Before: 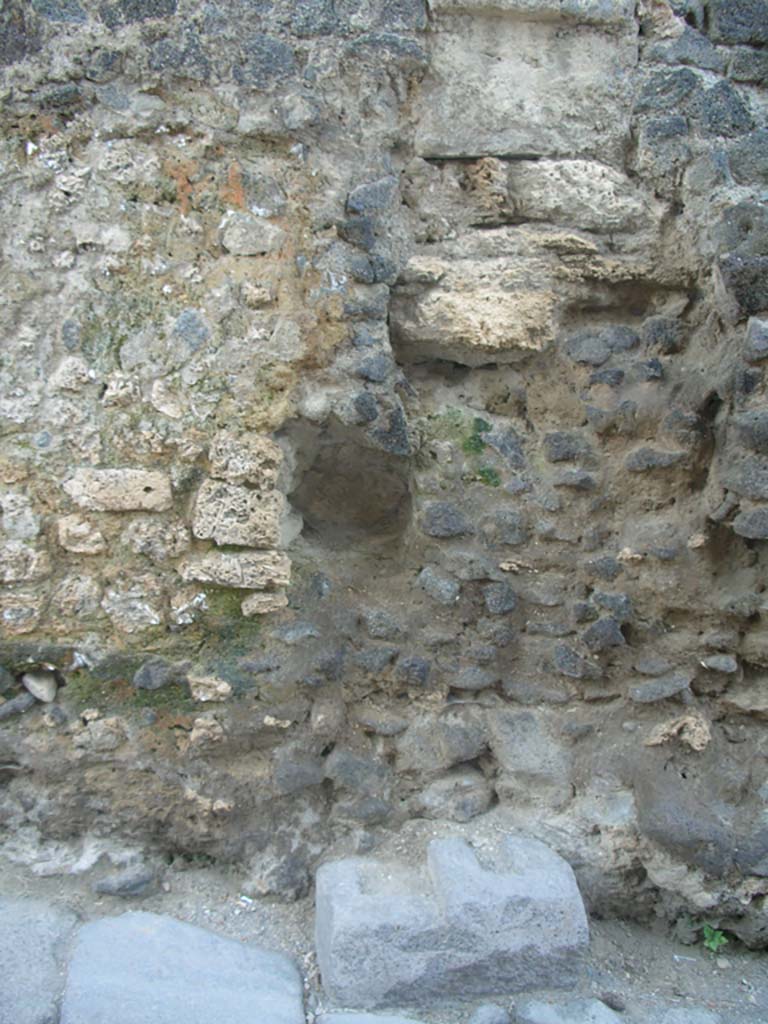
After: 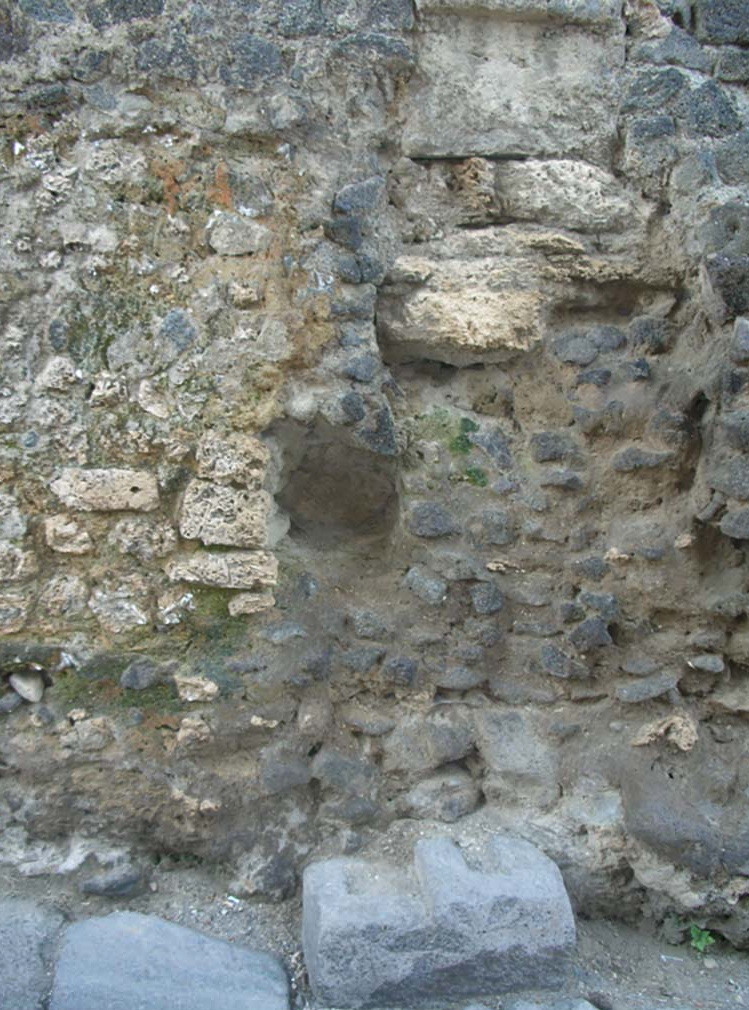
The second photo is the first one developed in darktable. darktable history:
crop and rotate: left 1.774%, right 0.633%, bottom 1.28%
shadows and highlights: shadows 20.91, highlights -82.73, soften with gaussian
